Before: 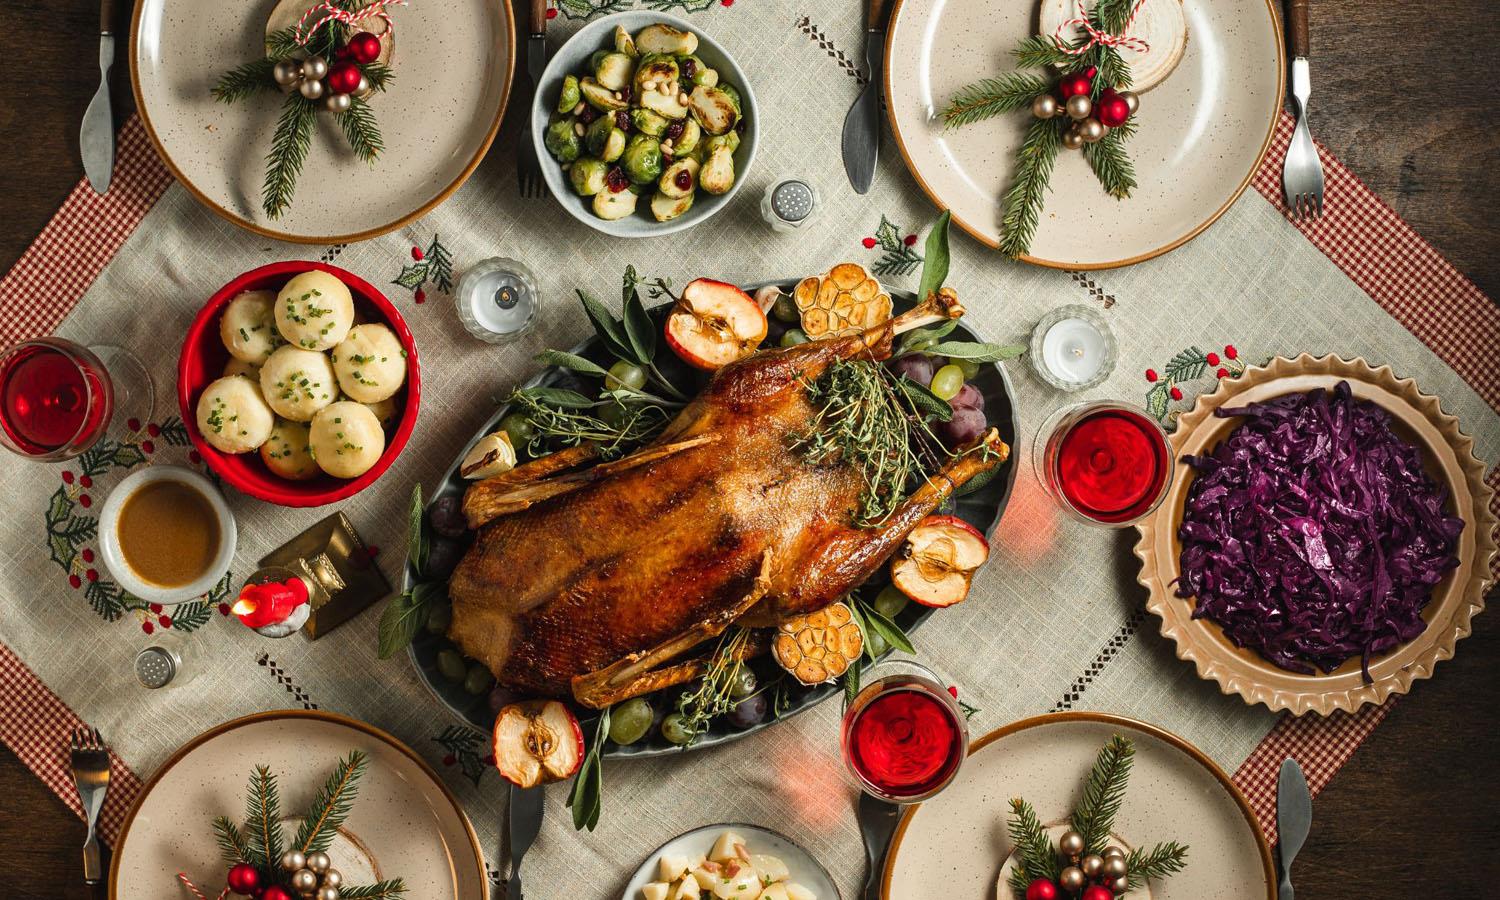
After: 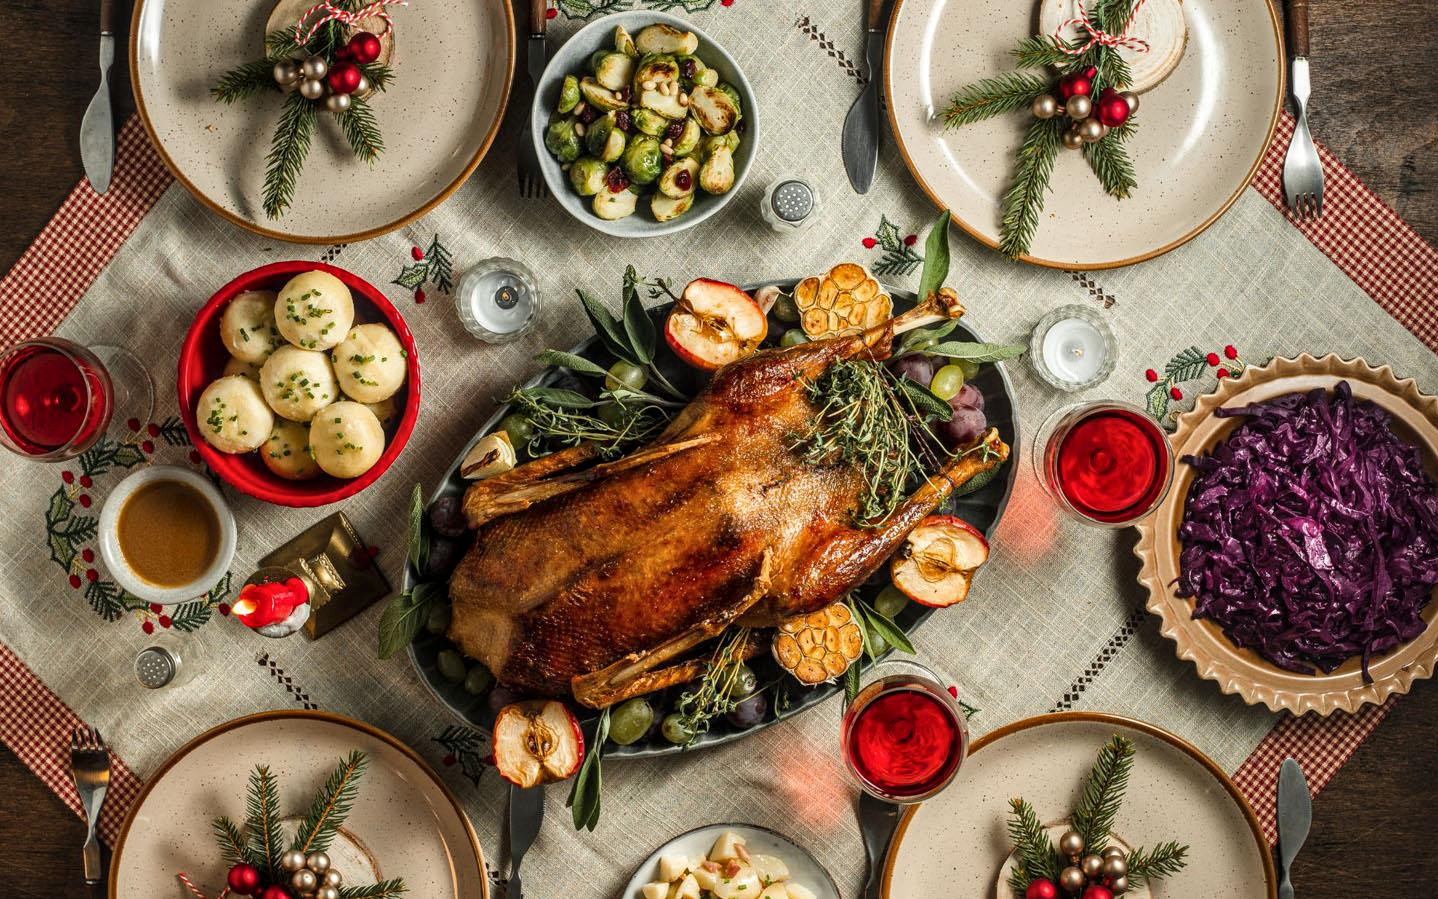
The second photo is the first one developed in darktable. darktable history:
local contrast: on, module defaults
crop: right 4.126%, bottom 0.031%
